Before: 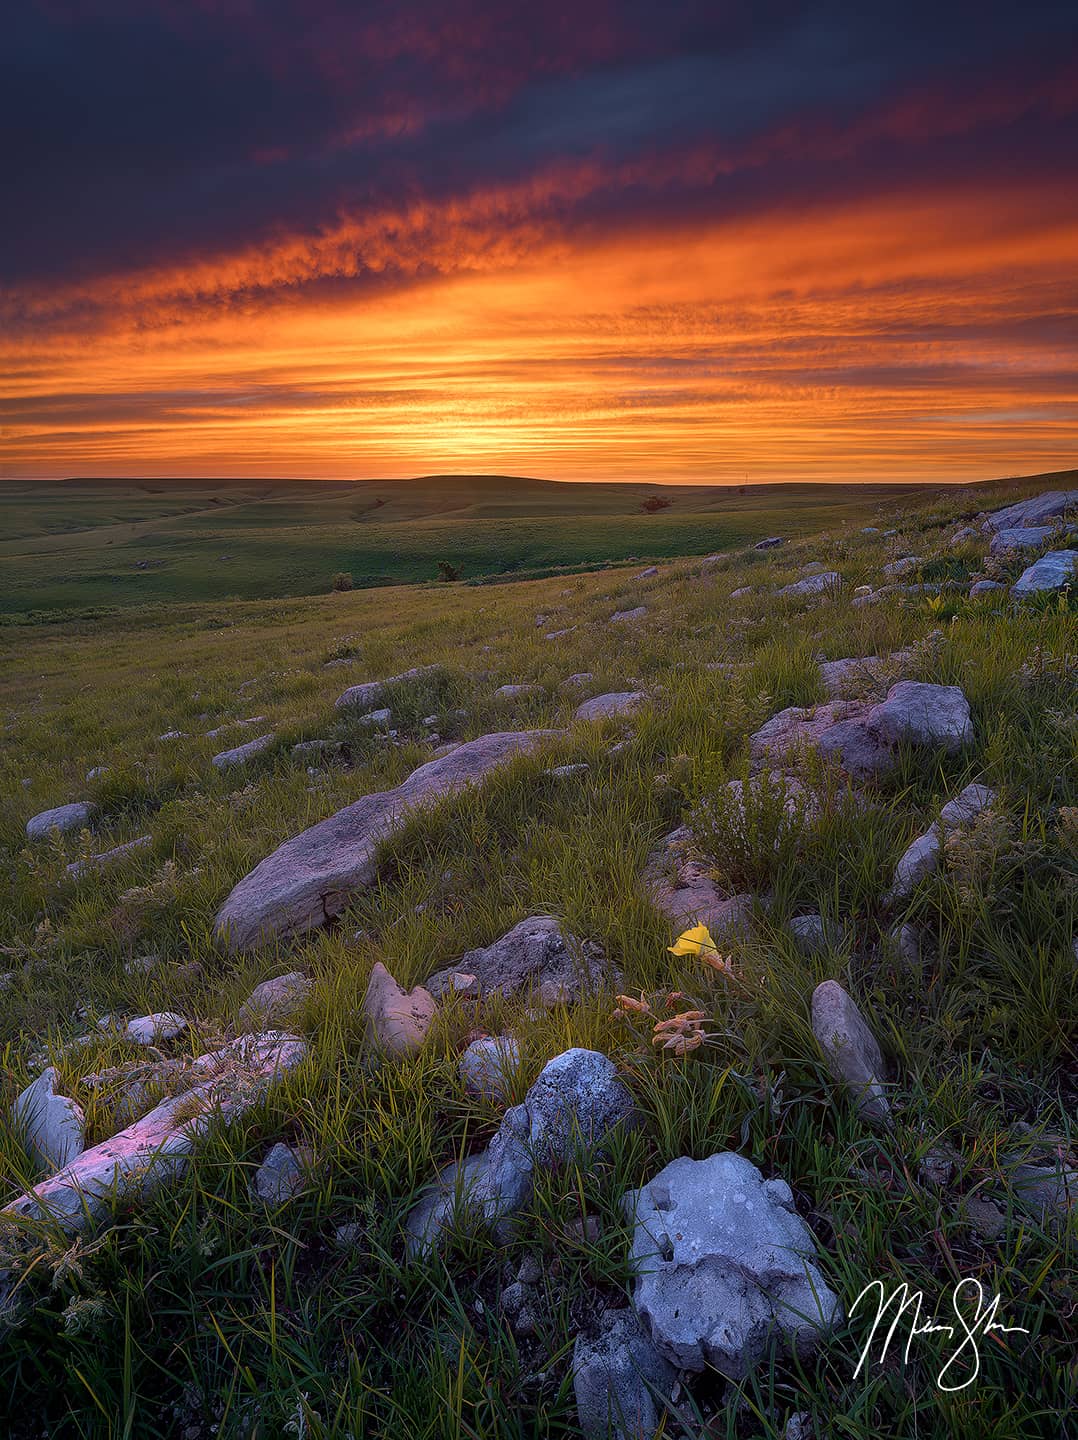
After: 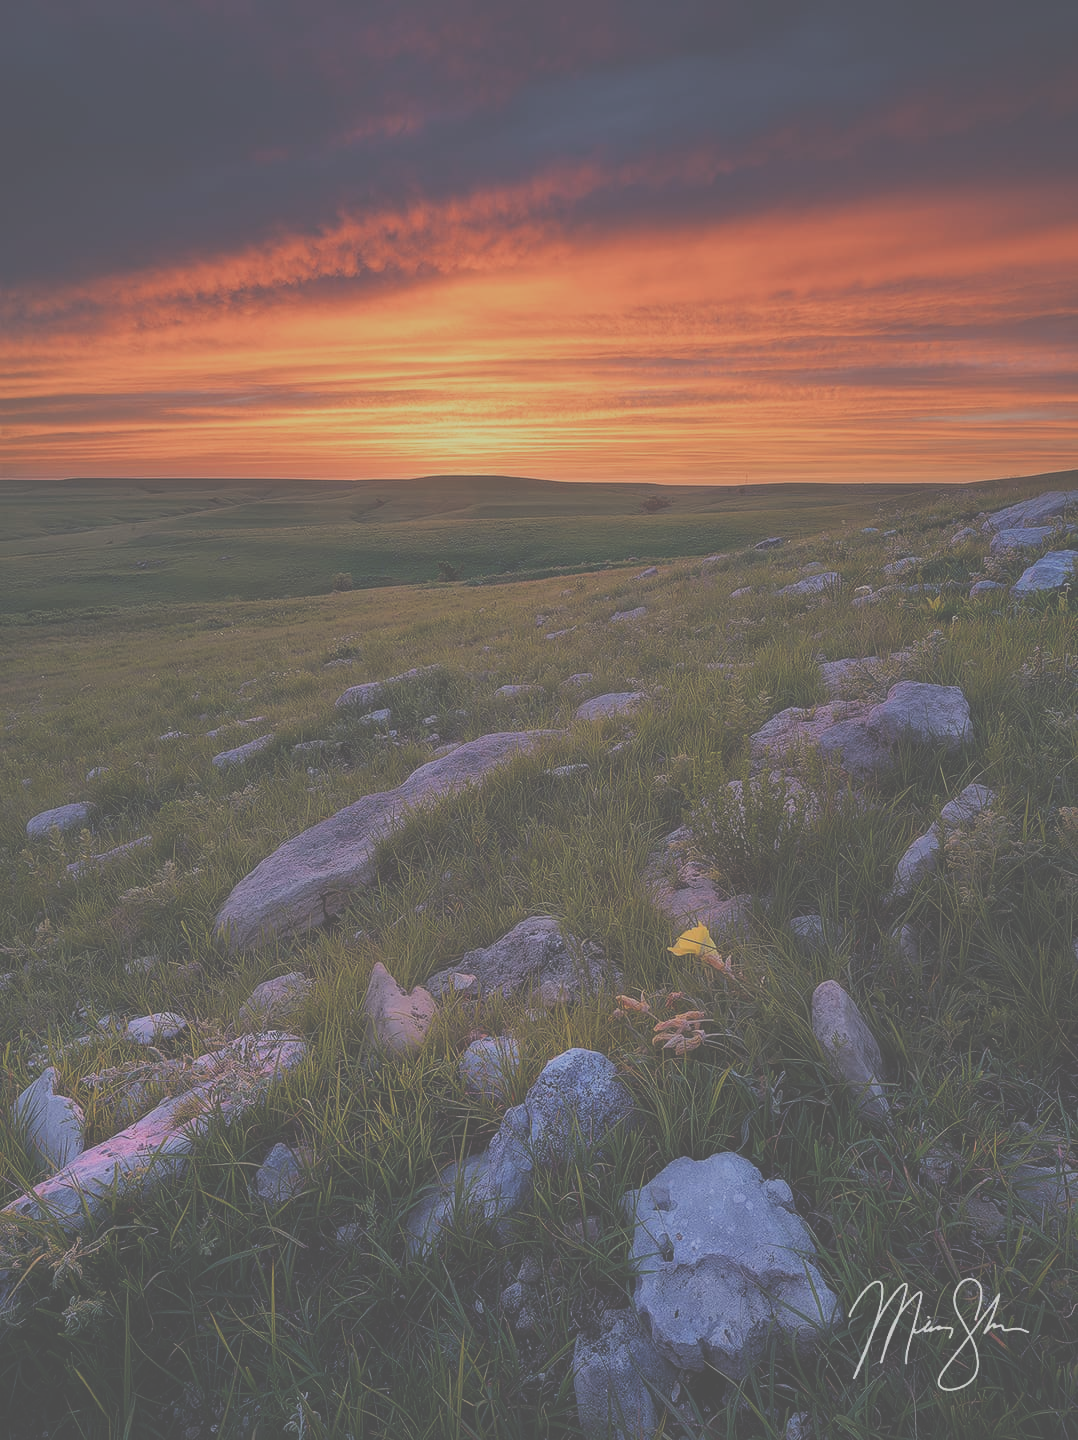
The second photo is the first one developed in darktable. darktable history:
filmic rgb: black relative exposure -6.81 EV, white relative exposure 5.93 EV, hardness 2.69
shadows and highlights: shadows 3.07, highlights -17.14, soften with gaussian
exposure: black level correction -0.086, compensate highlight preservation false
